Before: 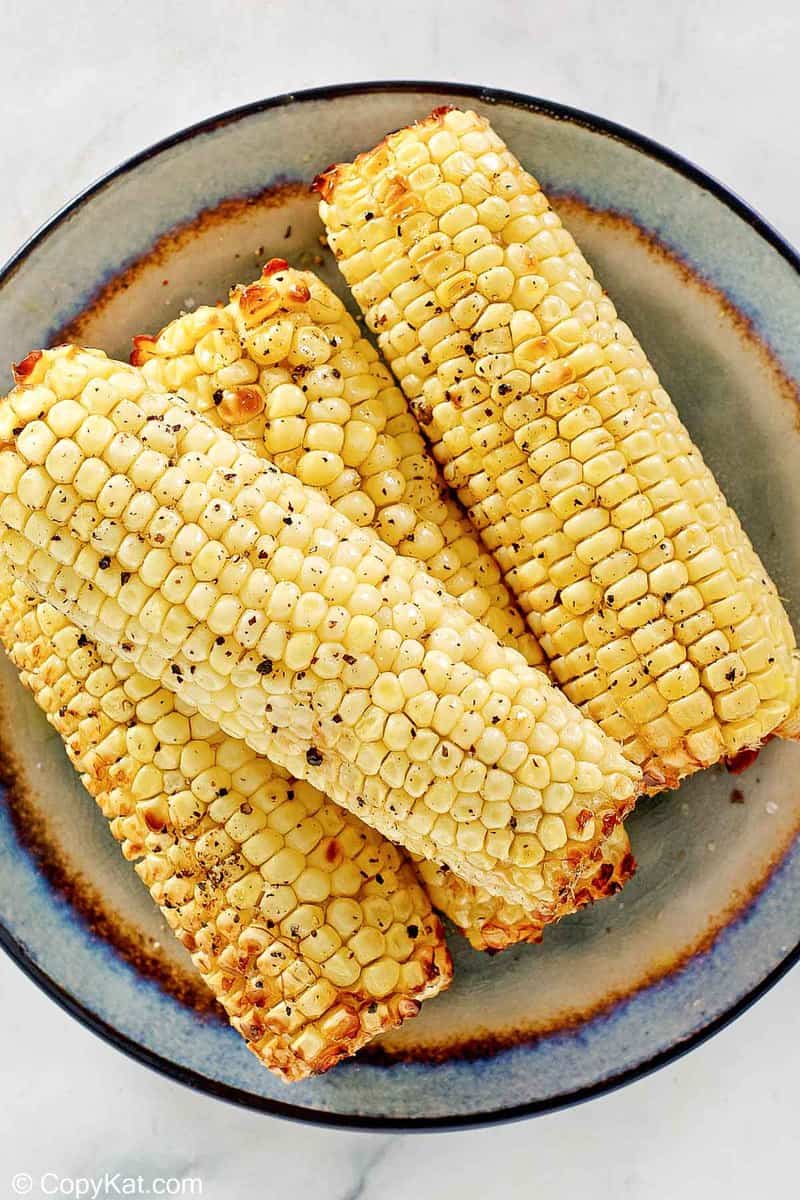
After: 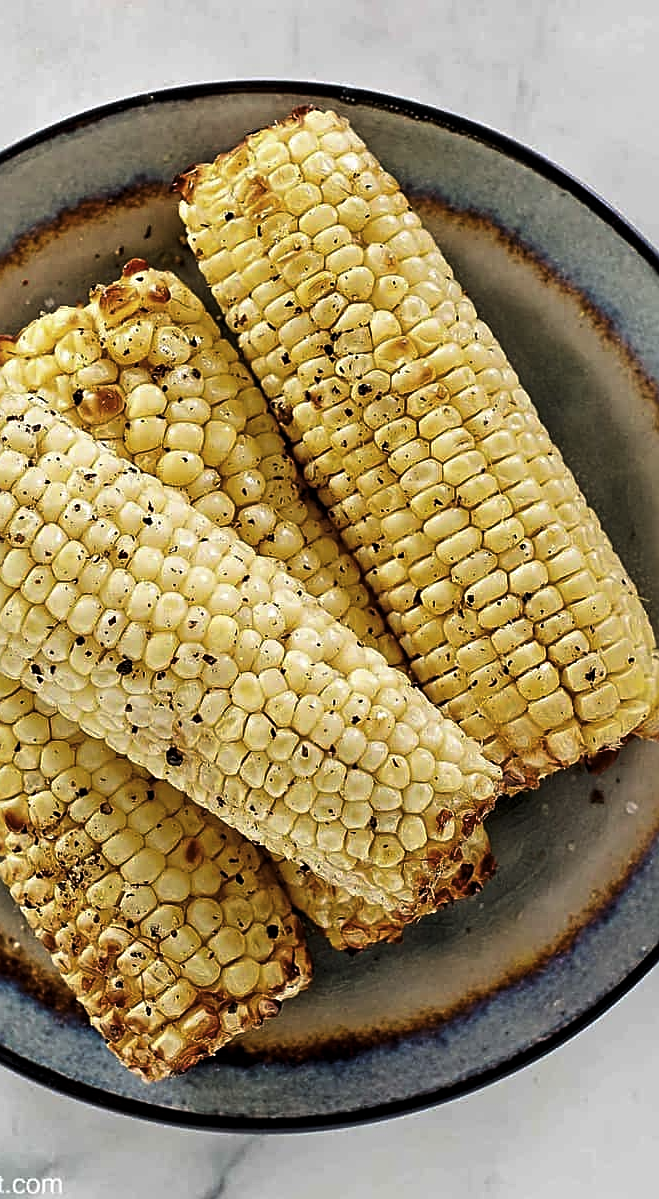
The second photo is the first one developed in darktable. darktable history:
levels: levels [0, 0.618, 1]
sharpen: on, module defaults
crop: left 17.582%, bottom 0.031%
